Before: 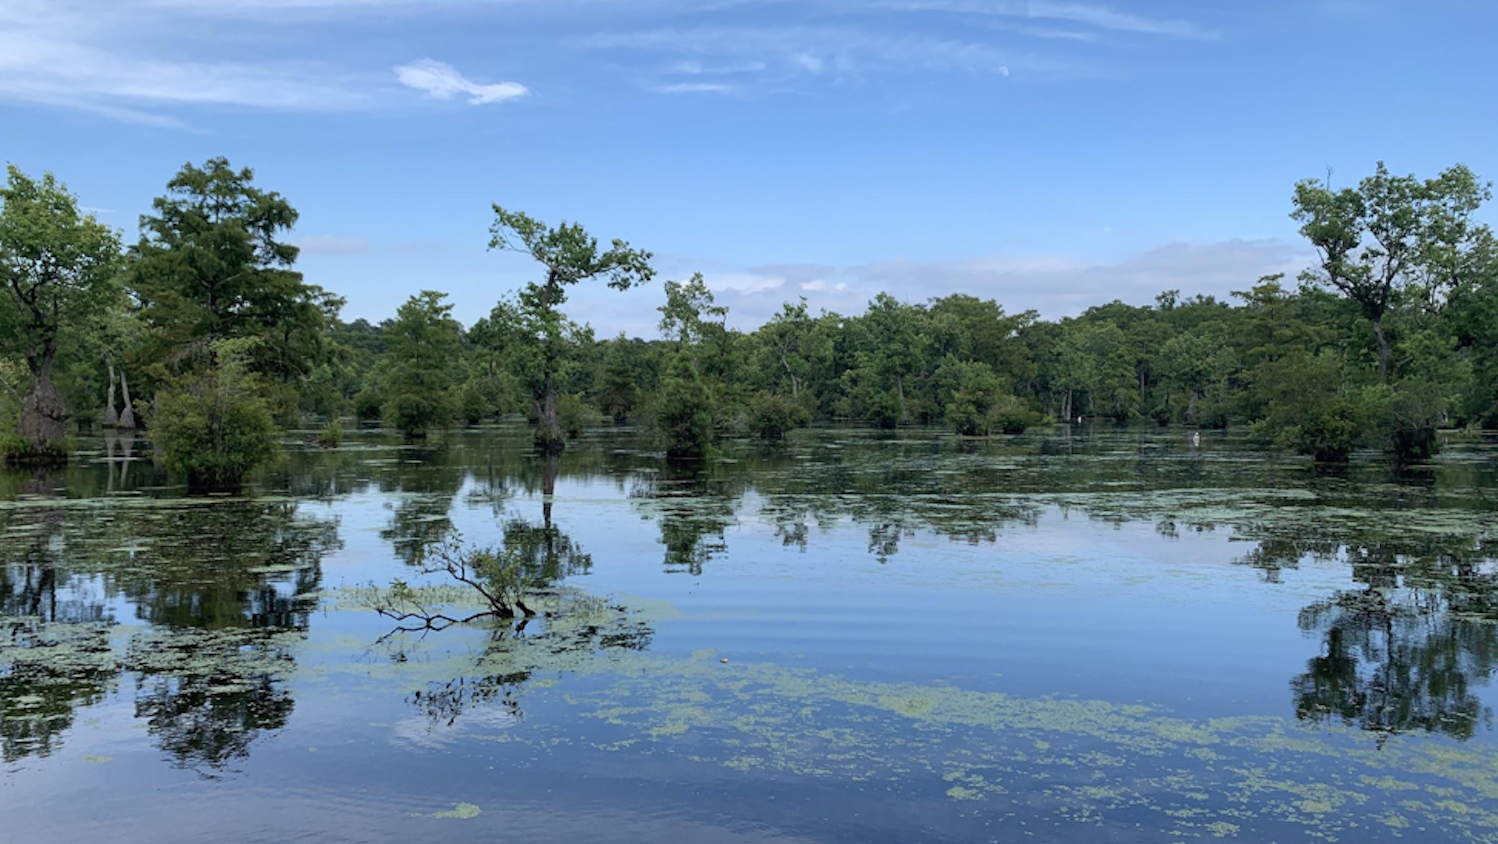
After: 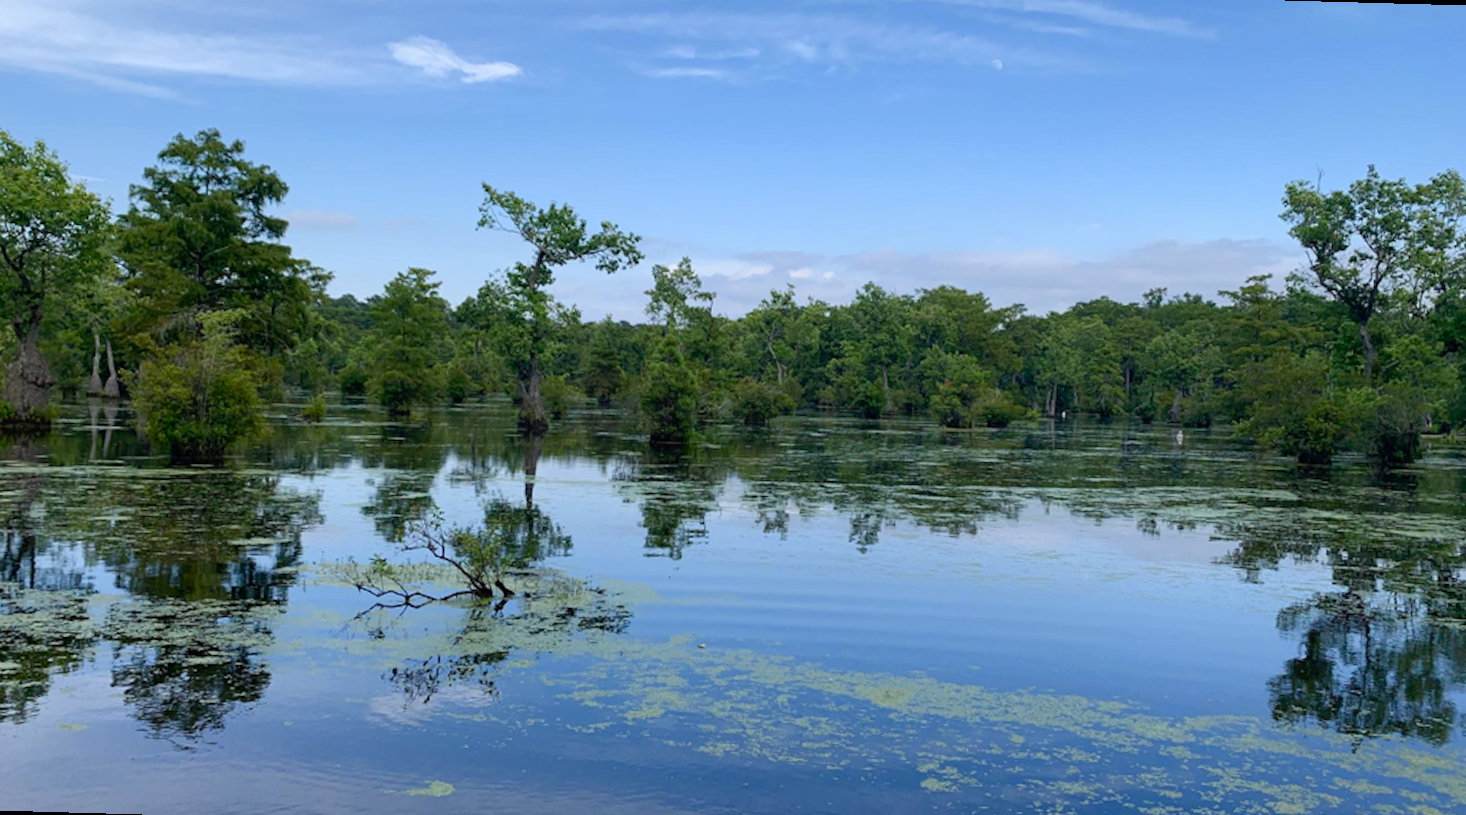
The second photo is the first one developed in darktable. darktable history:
rotate and perspective: rotation 1.57°, crop left 0.018, crop right 0.982, crop top 0.039, crop bottom 0.961
color balance rgb: perceptual saturation grading › global saturation 20%, perceptual saturation grading › highlights -25%, perceptual saturation grading › shadows 50%
